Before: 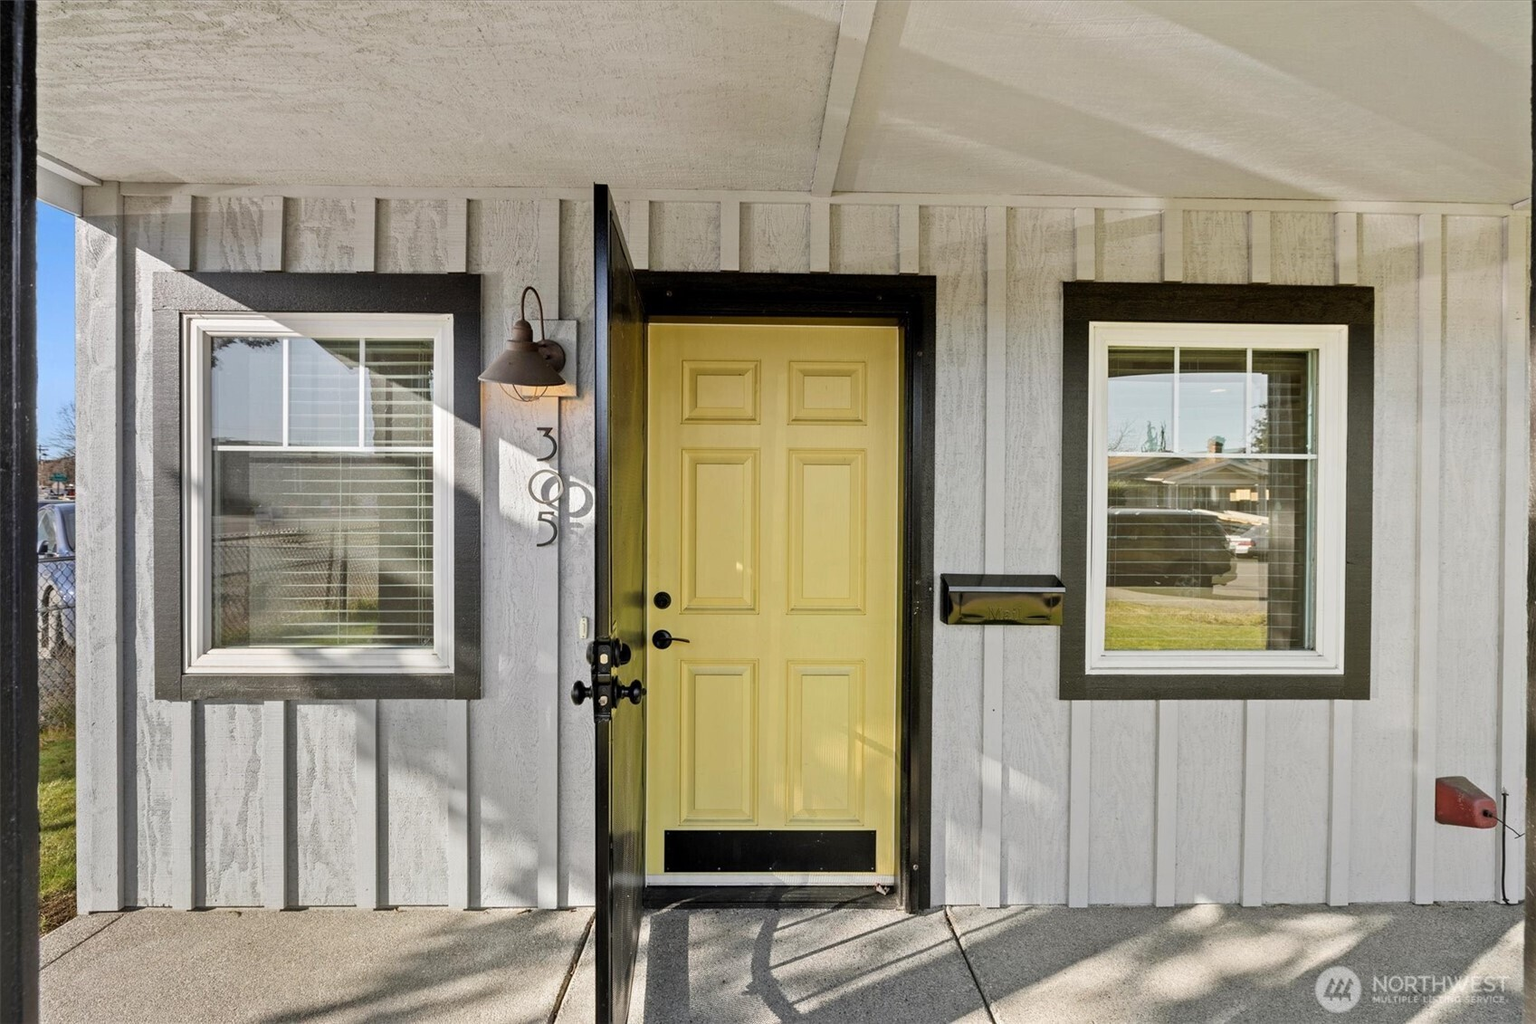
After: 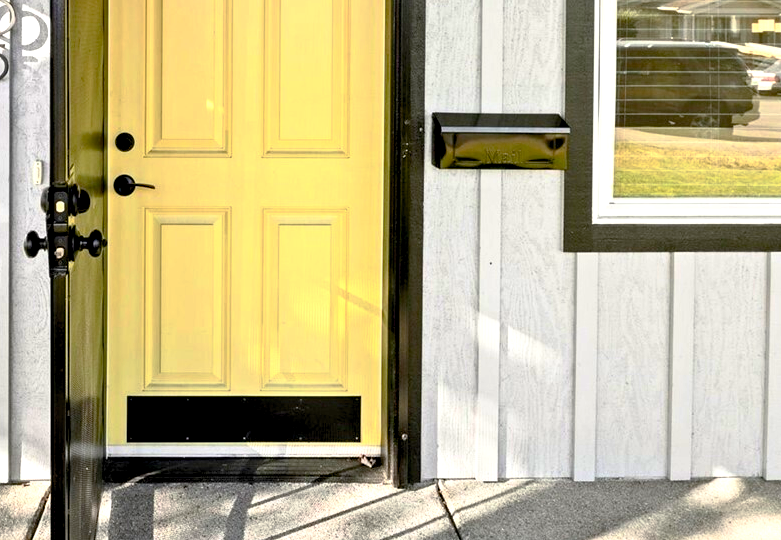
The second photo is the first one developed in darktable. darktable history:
crop: left 35.78%, top 46.104%, right 18.168%, bottom 6.103%
exposure: exposure 0.671 EV, compensate highlight preservation false
contrast brightness saturation: contrast 0.2, brightness 0.166, saturation 0.224
base curve: curves: ch0 [(0, 0) (0.595, 0.418) (1, 1)], preserve colors none
color balance rgb: global offset › luminance -1.448%, perceptual saturation grading › global saturation 20%, perceptual saturation grading › highlights -49.24%, perceptual saturation grading › shadows 26.005%, contrast 4.89%
